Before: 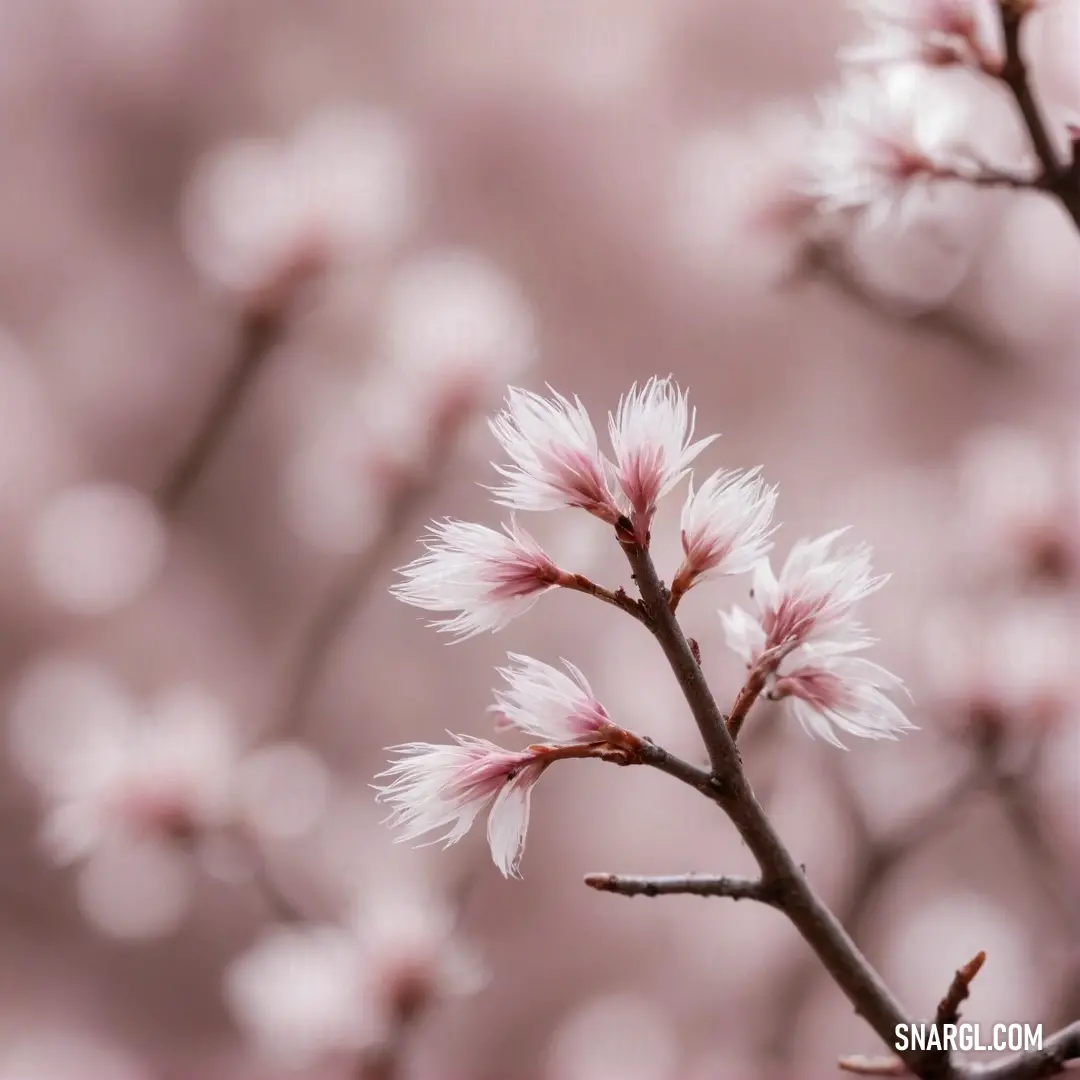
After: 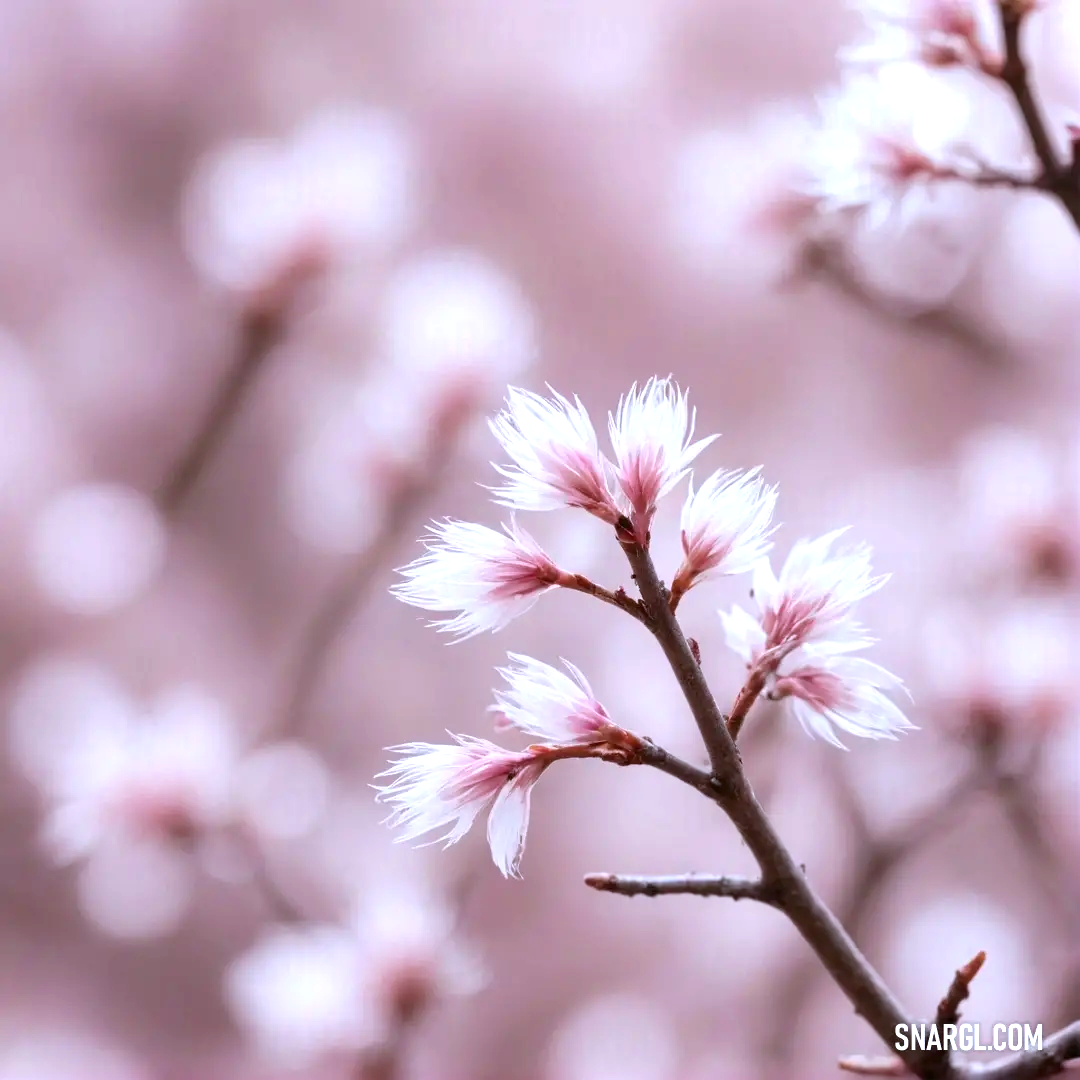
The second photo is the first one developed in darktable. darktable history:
exposure: exposure 0.648 EV, compensate highlight preservation false
color calibration: output R [0.994, 0.059, -0.119, 0], output G [-0.036, 1.09, -0.119, 0], output B [0.078, -0.108, 0.961, 0], illuminant custom, x 0.371, y 0.382, temperature 4281.14 K
